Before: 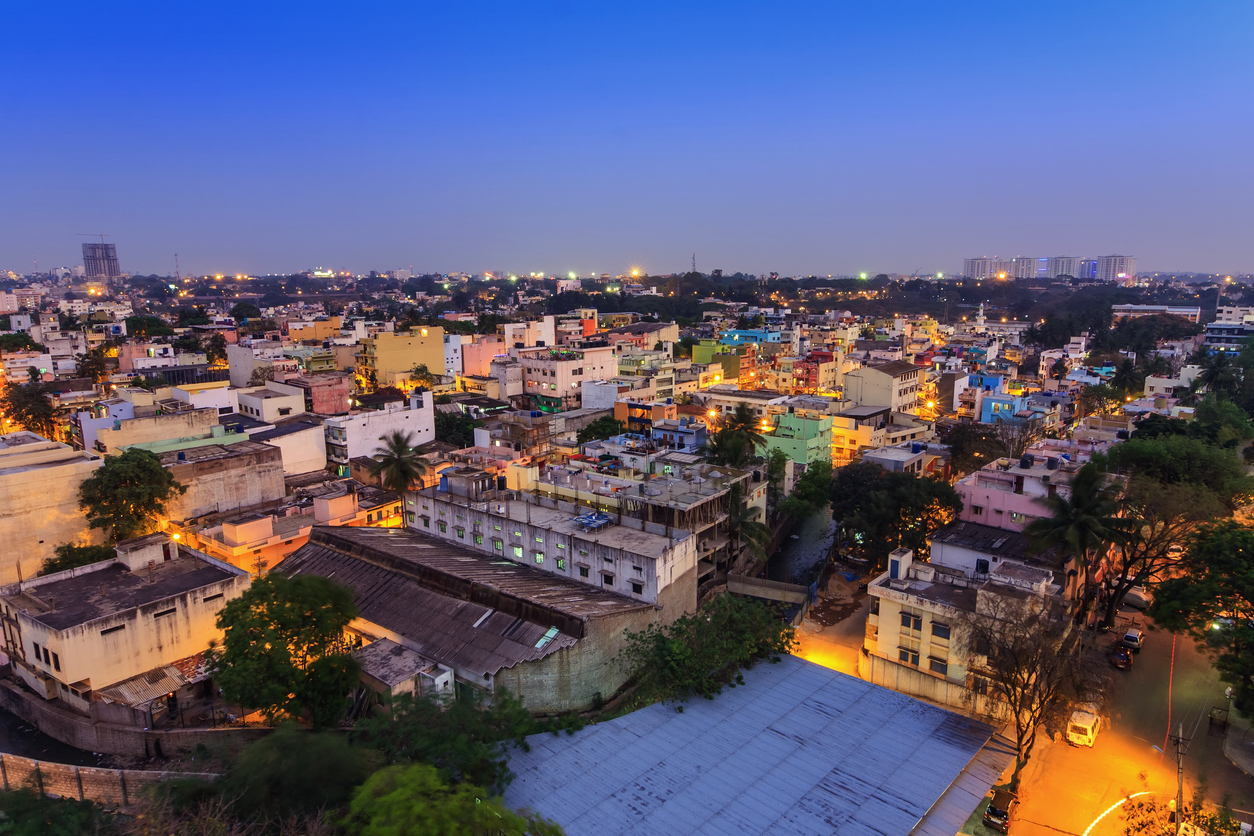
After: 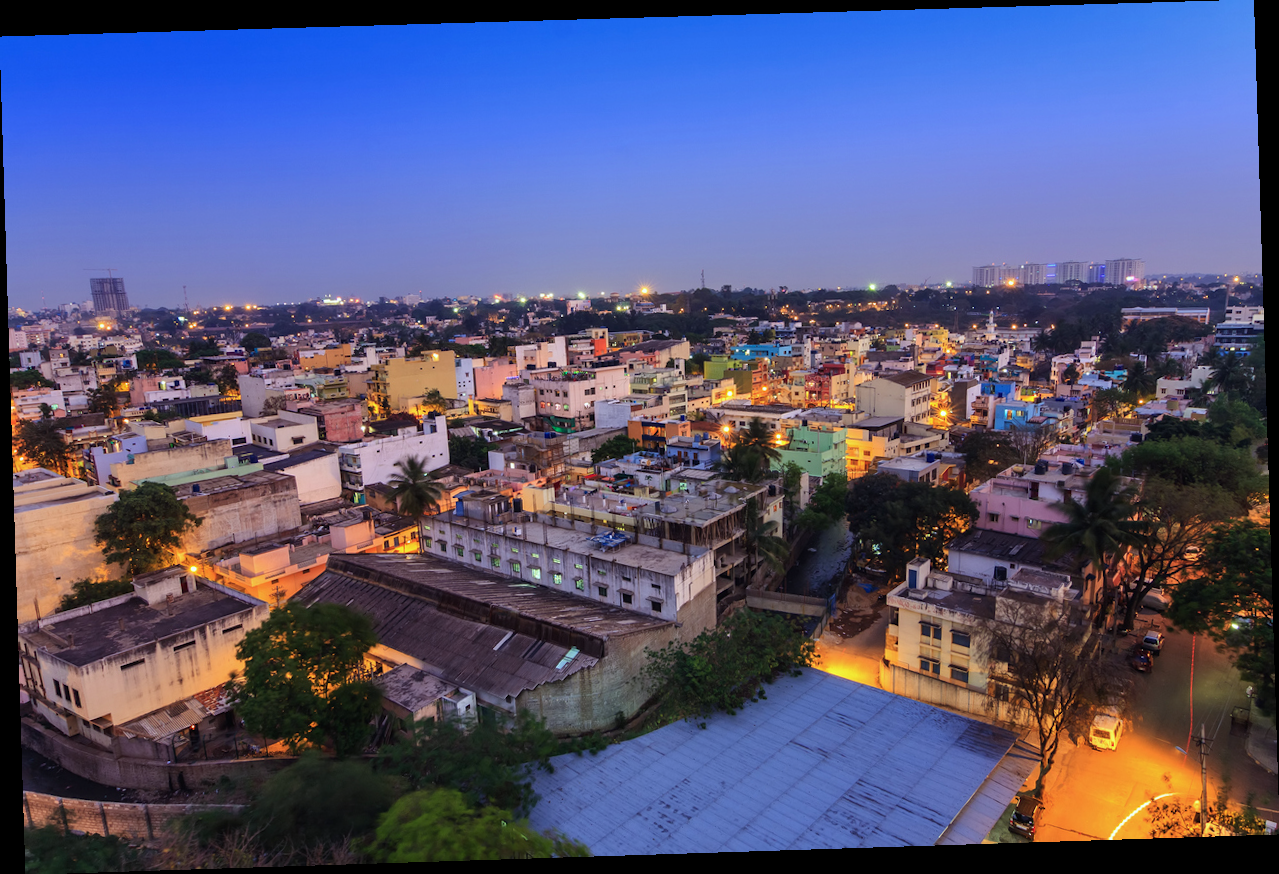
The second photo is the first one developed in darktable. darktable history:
color calibration: illuminant as shot in camera, x 0.358, y 0.373, temperature 4628.91 K
rotate and perspective: rotation -1.77°, lens shift (horizontal) 0.004, automatic cropping off
